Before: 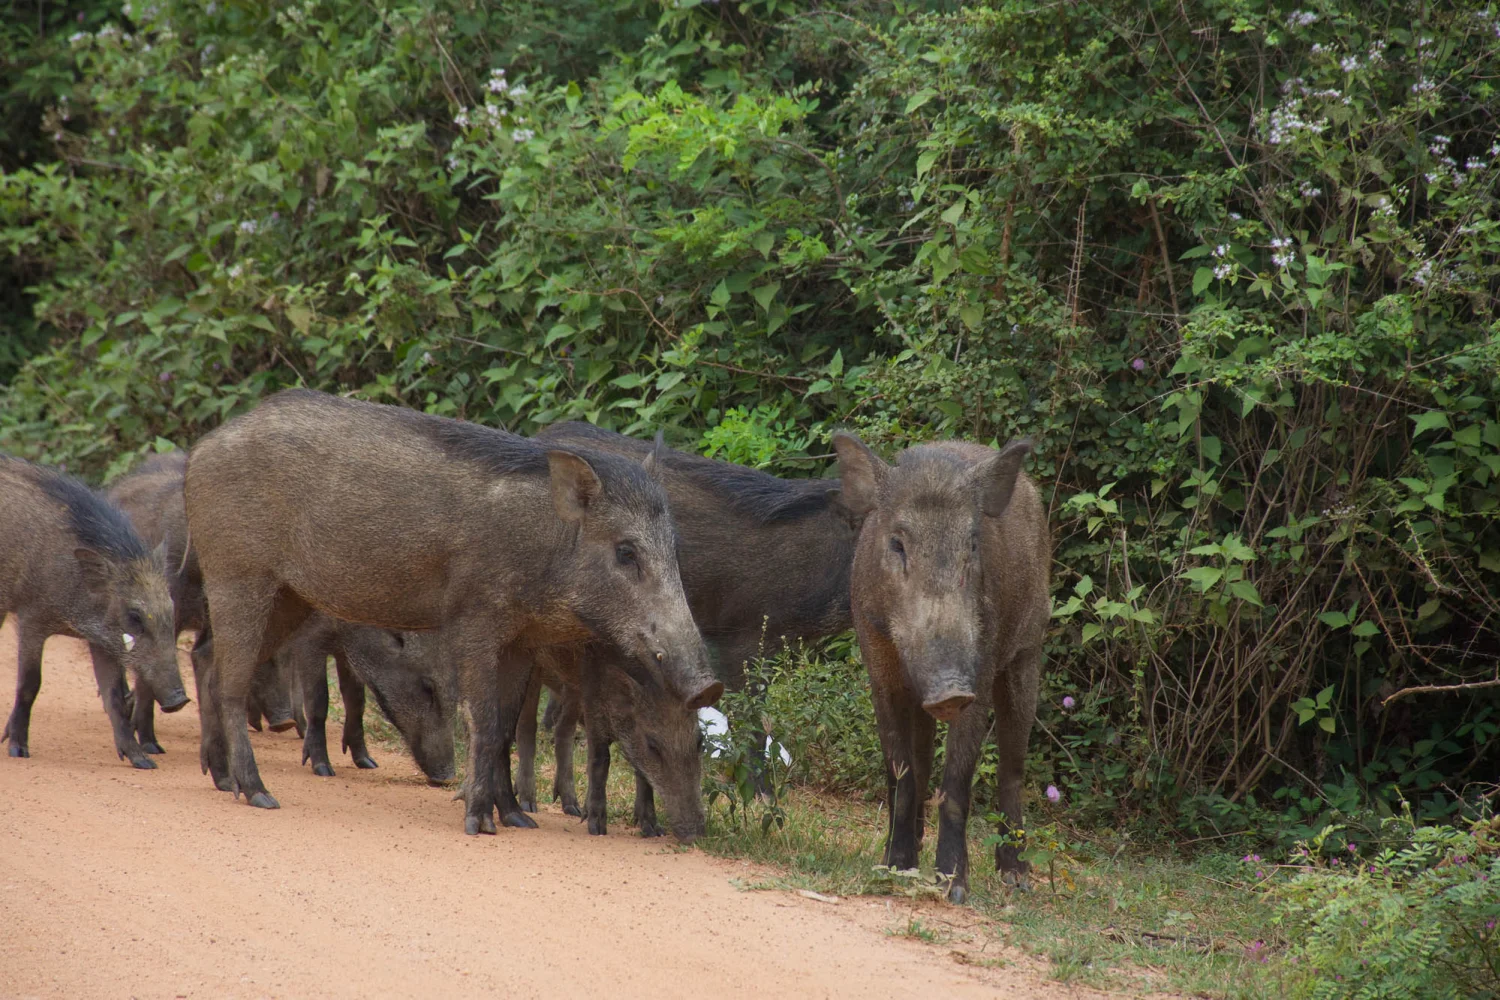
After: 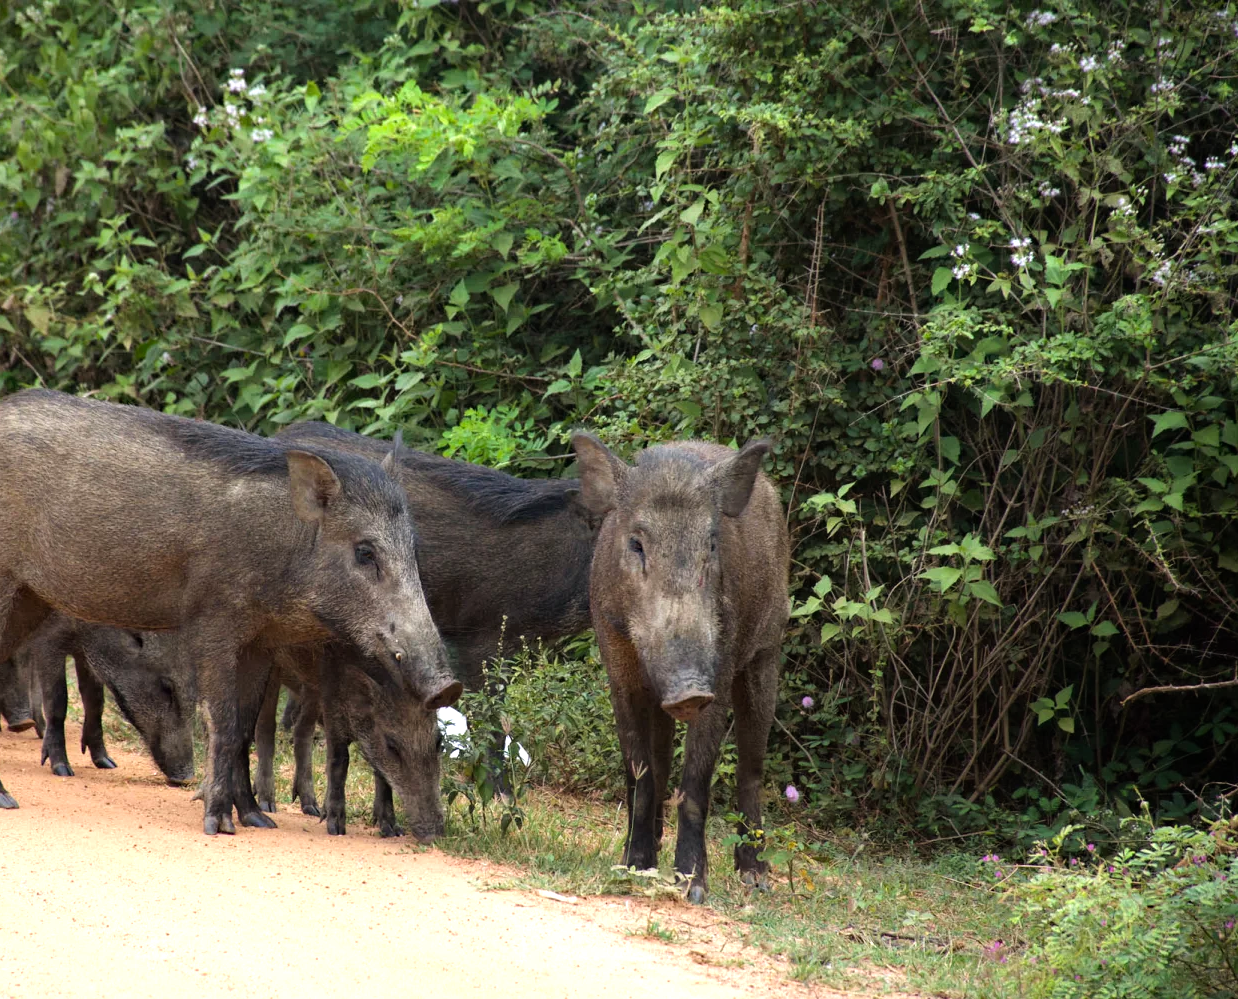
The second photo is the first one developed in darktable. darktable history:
crop: left 17.418%, bottom 0.021%
tone equalizer: -8 EV -1.07 EV, -7 EV -0.972 EV, -6 EV -0.87 EV, -5 EV -0.547 EV, -3 EV 0.562 EV, -2 EV 0.878 EV, -1 EV 1.01 EV, +0 EV 1.06 EV, mask exposure compensation -0.495 EV
haze removal: compatibility mode true, adaptive false
